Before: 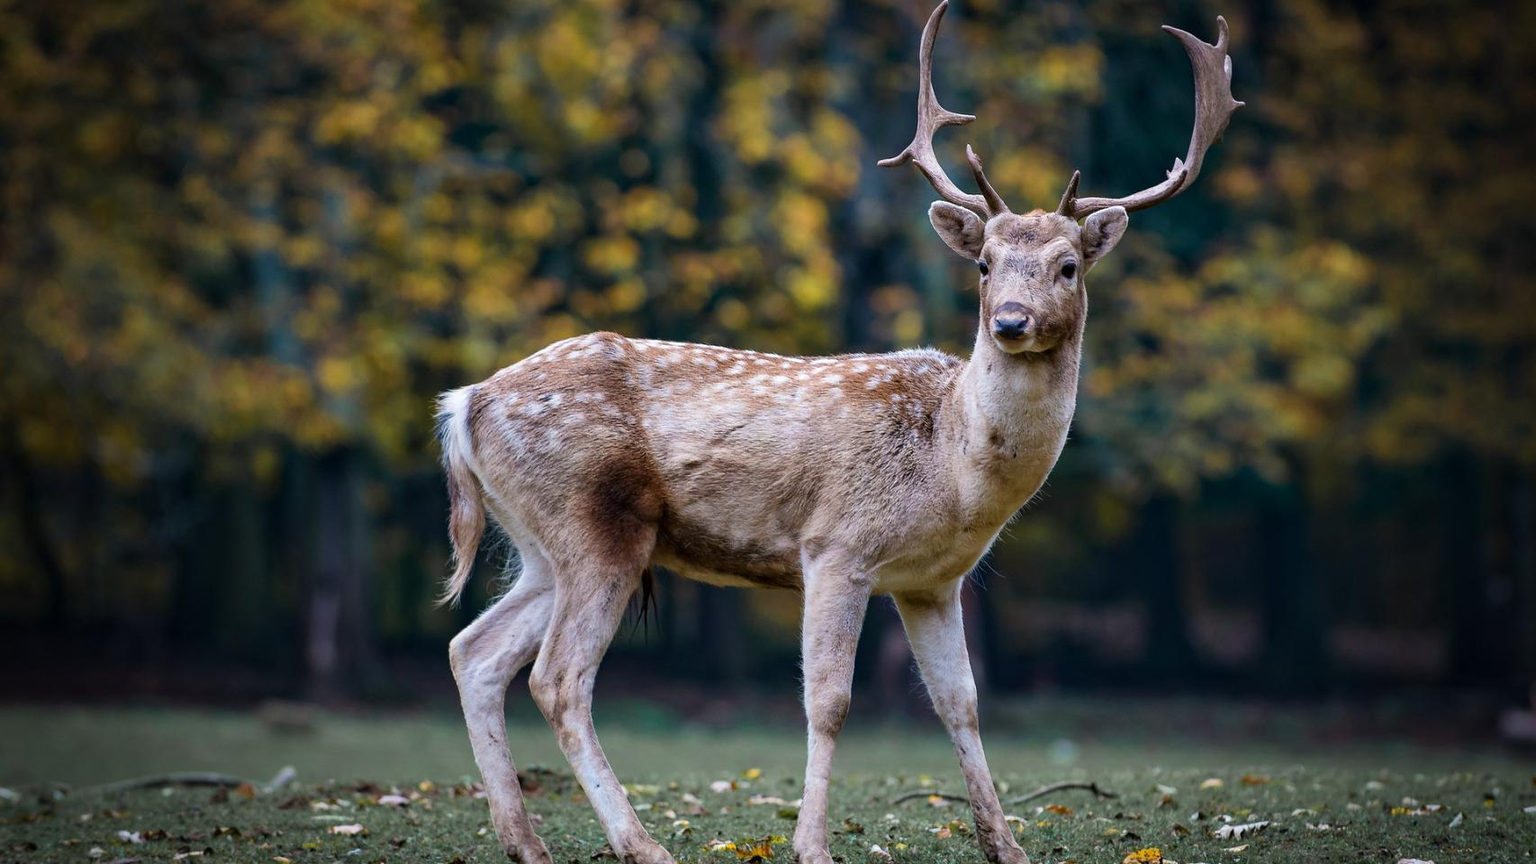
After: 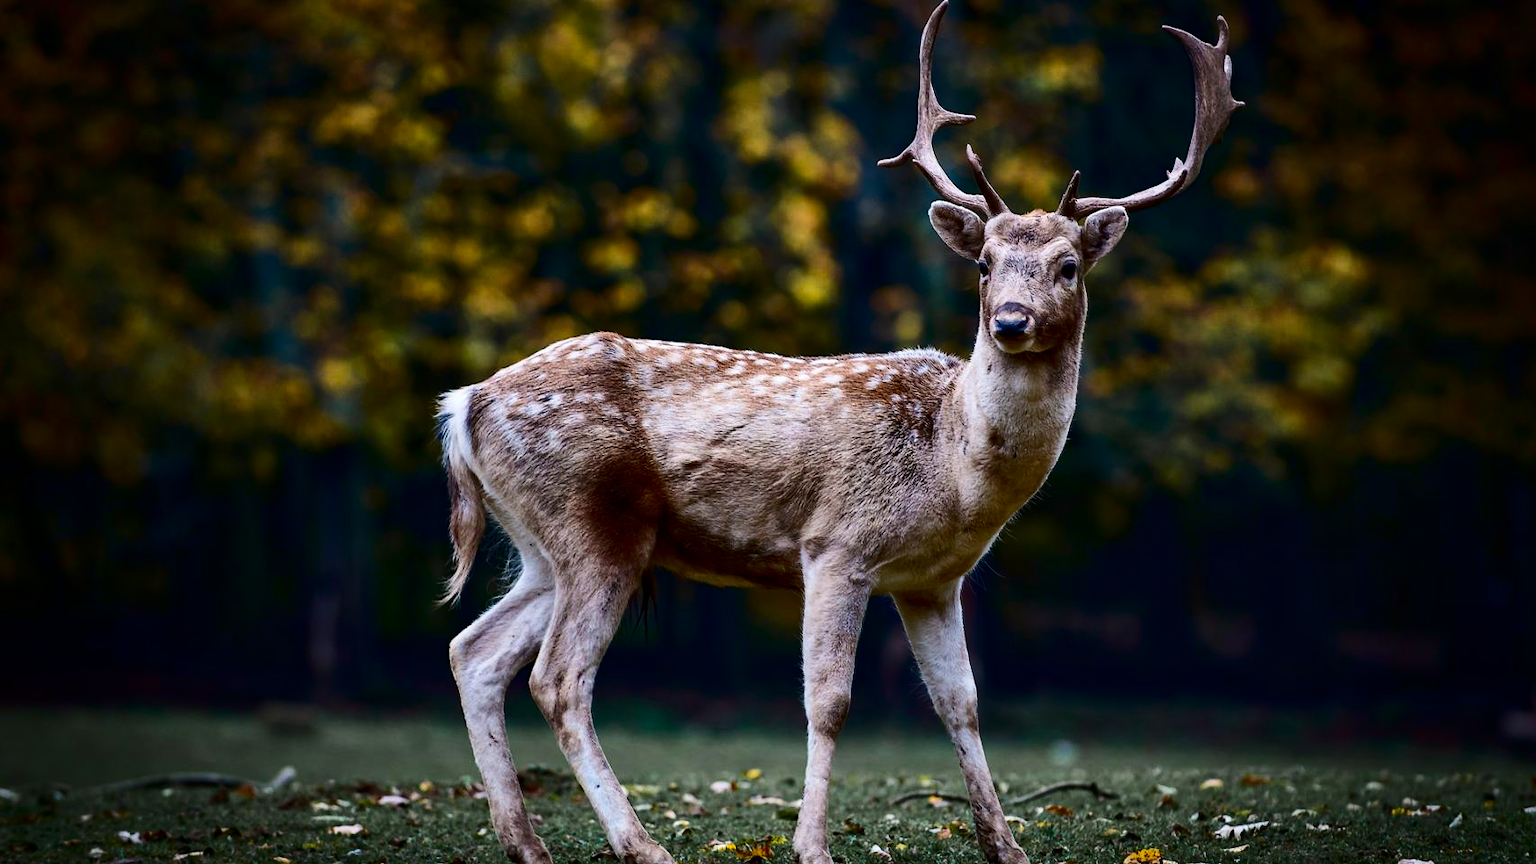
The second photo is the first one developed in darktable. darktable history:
shadows and highlights: shadows 21.02, highlights -35.4, soften with gaussian
contrast brightness saturation: contrast 0.242, brightness -0.223, saturation 0.137
